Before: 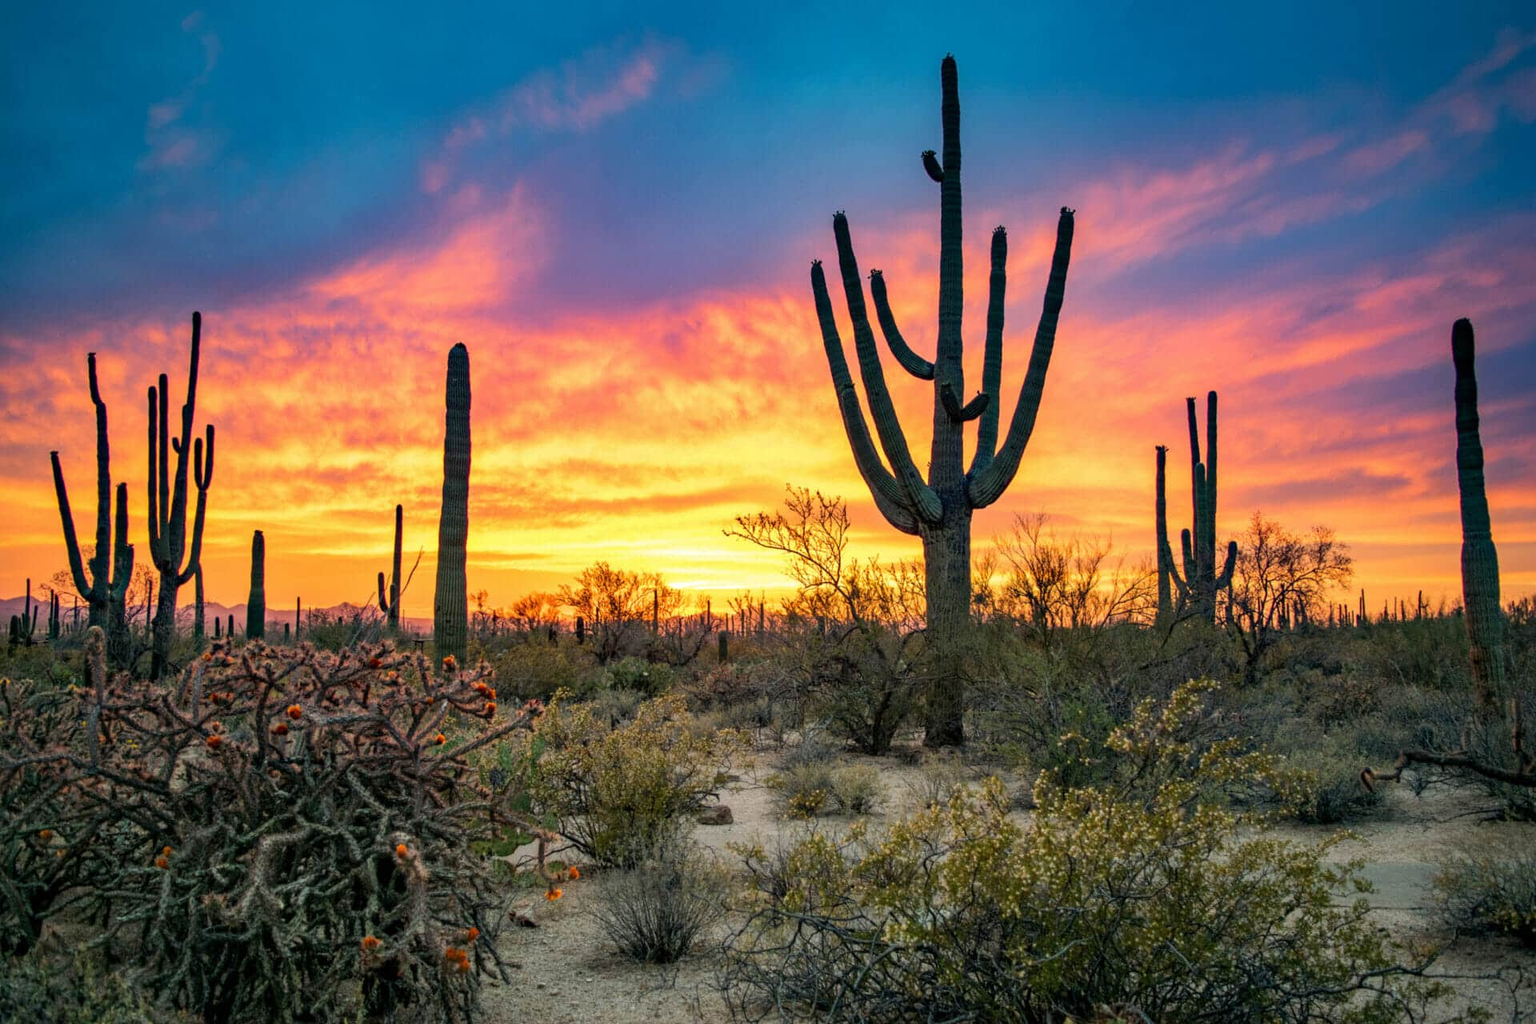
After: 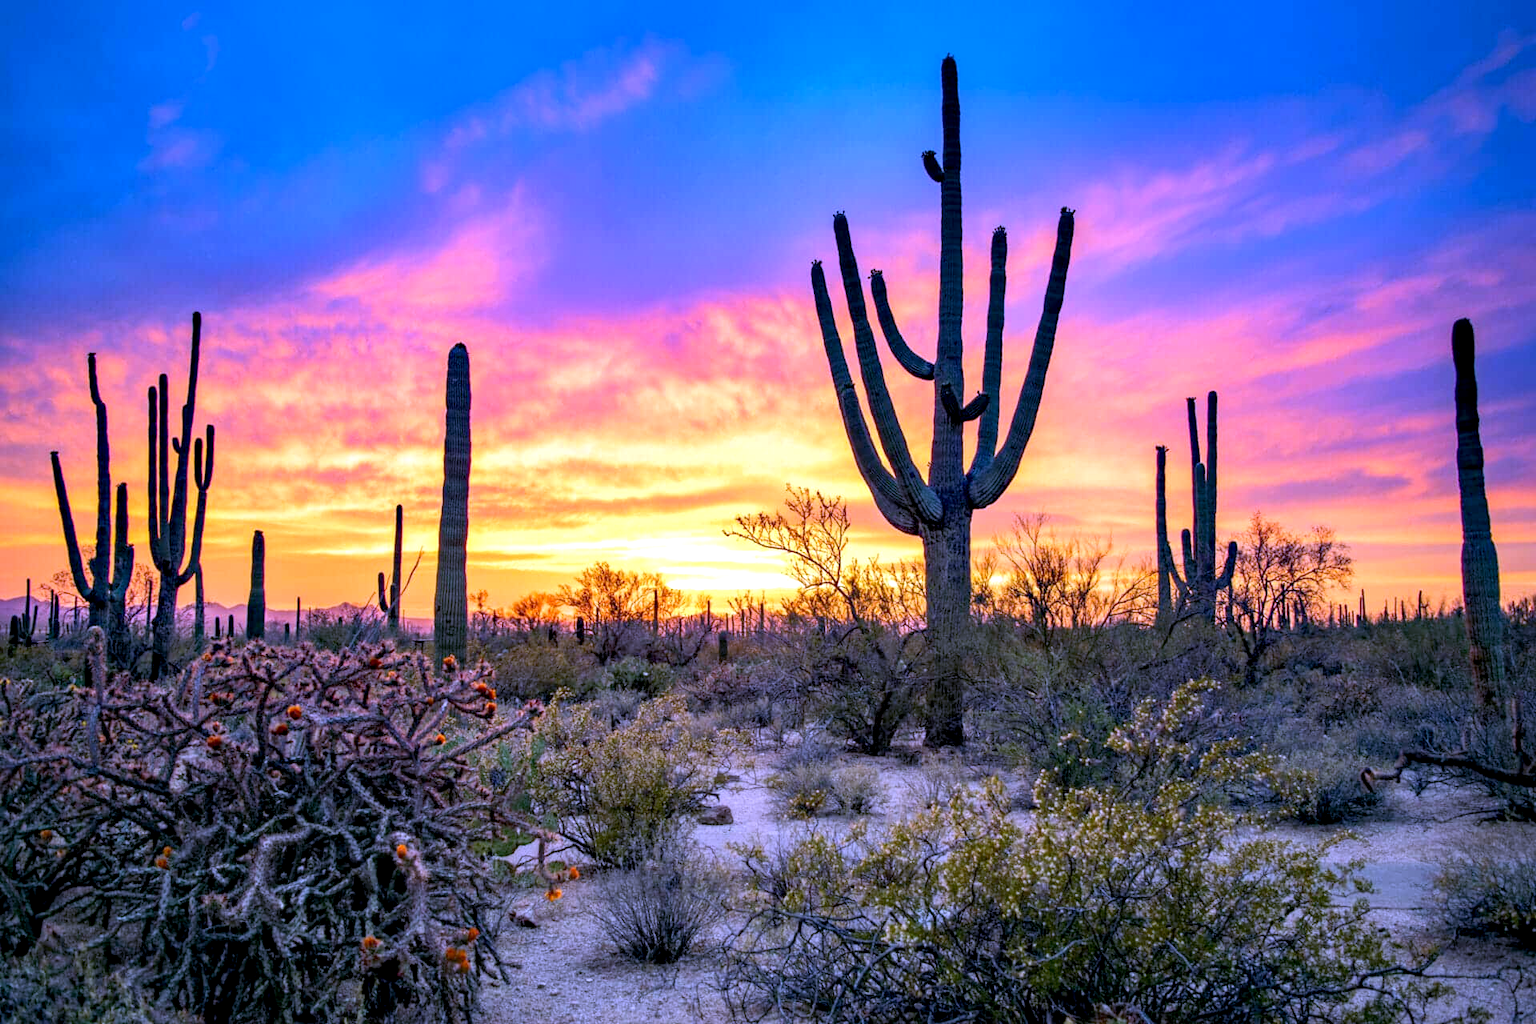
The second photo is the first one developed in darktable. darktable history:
exposure: black level correction 0.005, exposure 0.286 EV, compensate highlight preservation false
white balance: red 0.98, blue 1.61
